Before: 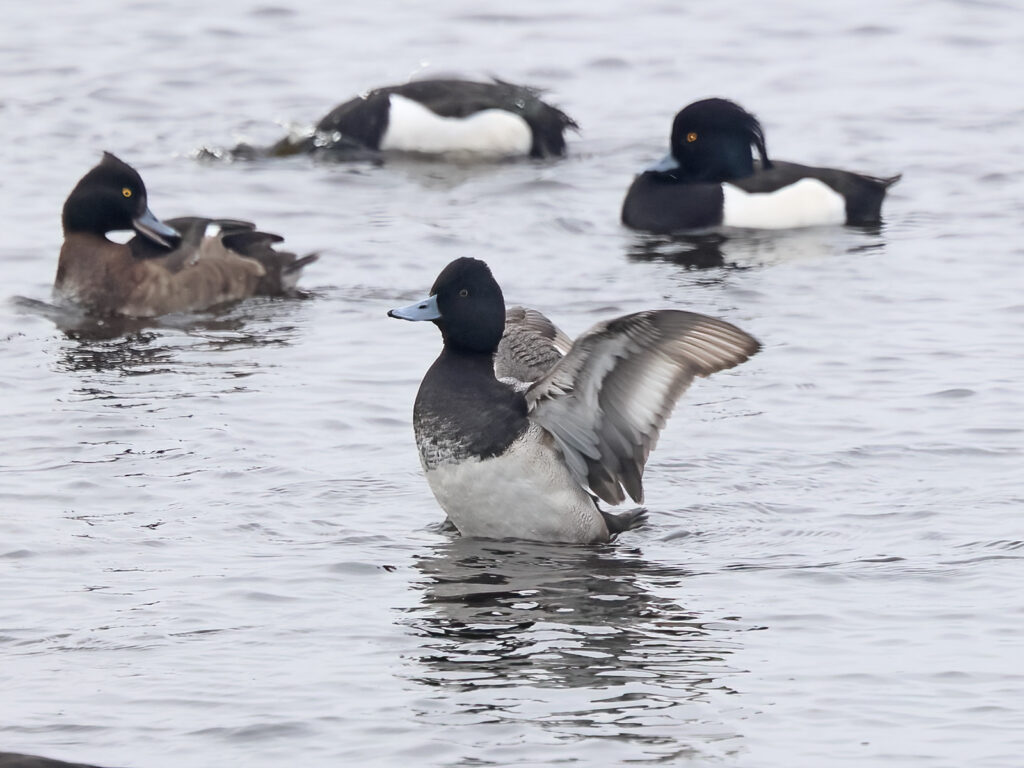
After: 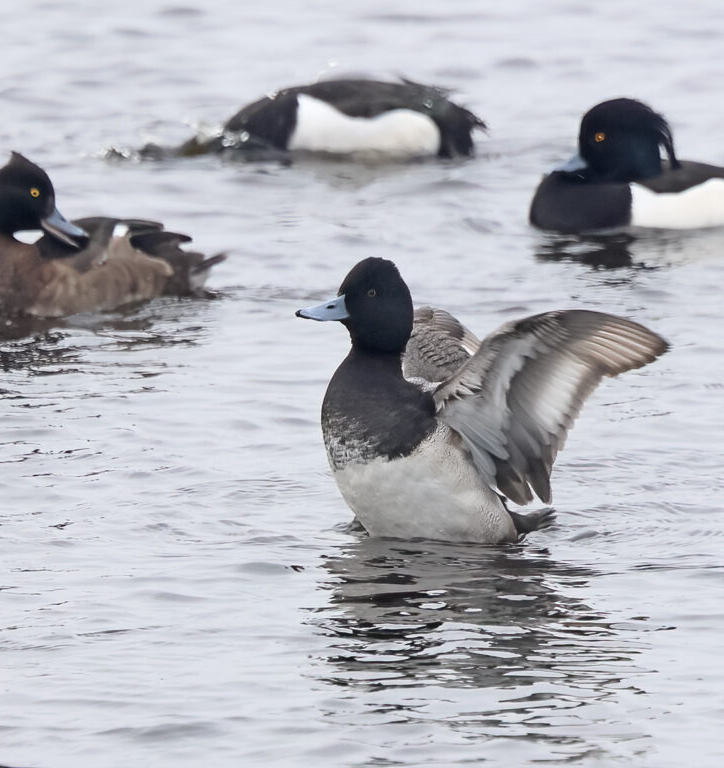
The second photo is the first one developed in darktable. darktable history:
crop and rotate: left 9.071%, right 20.156%
